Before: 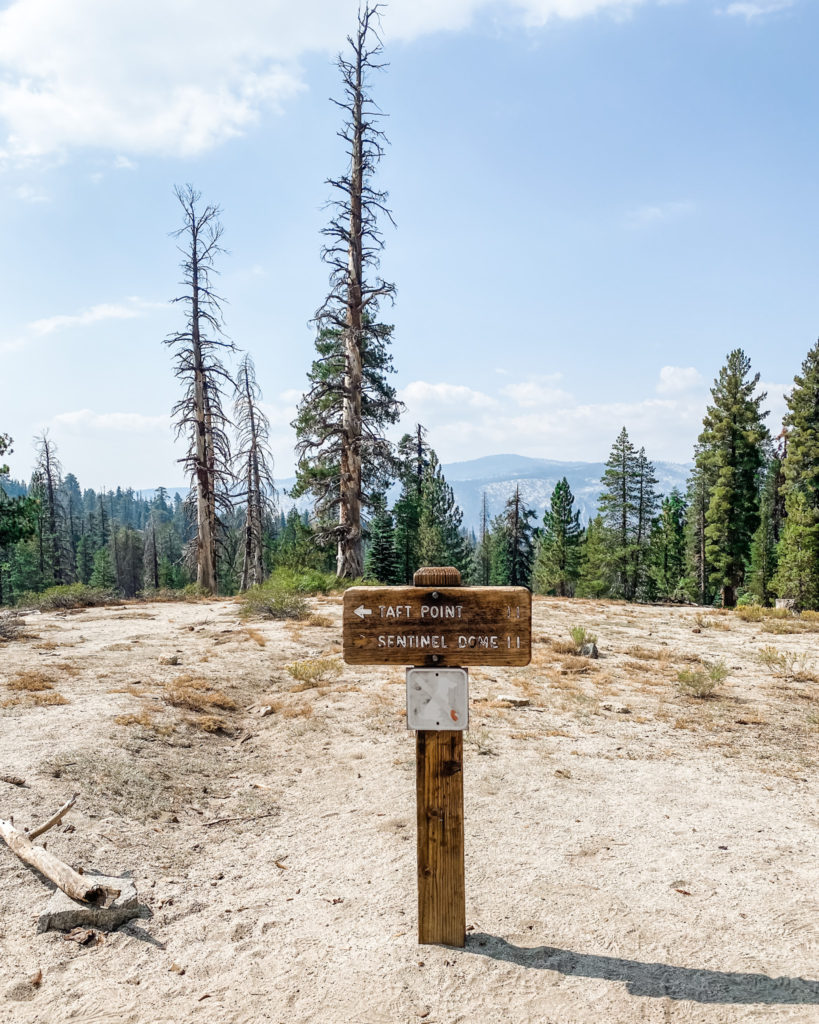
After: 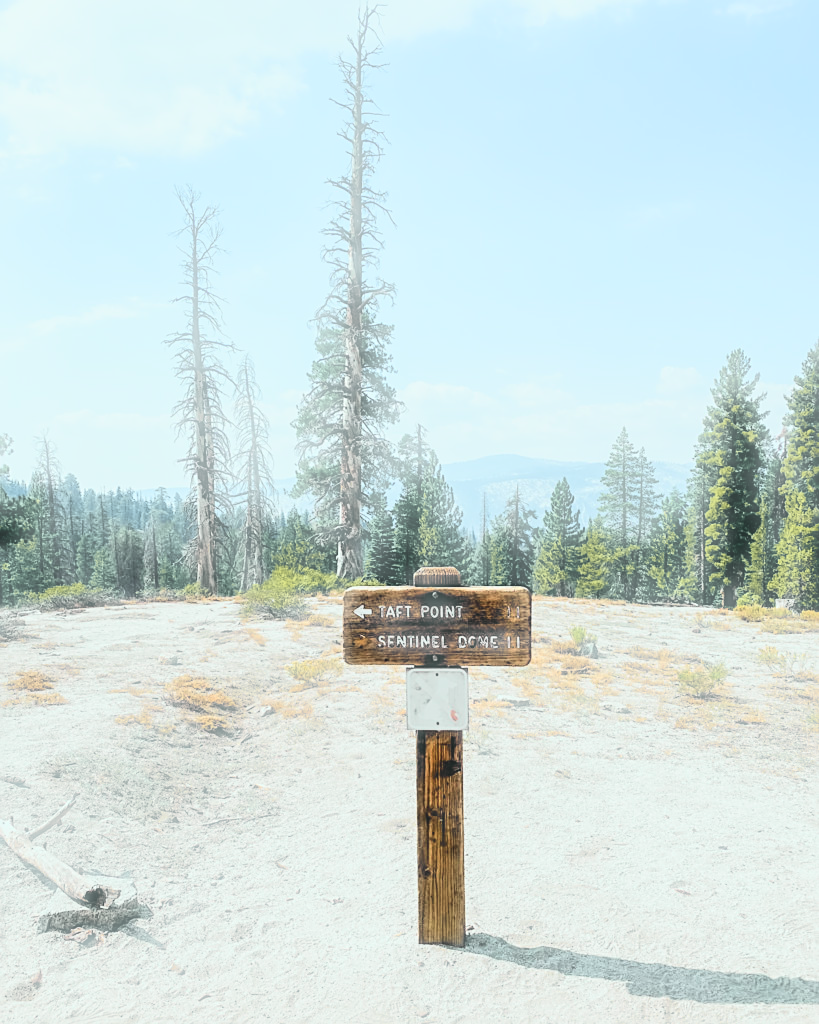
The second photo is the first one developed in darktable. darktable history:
sharpen: on, module defaults
haze removal: strength -0.898, distance 0.225, compatibility mode true, adaptive false
tone curve: curves: ch0 [(0, 0.036) (0.037, 0.042) (0.184, 0.146) (0.438, 0.521) (0.54, 0.668) (0.698, 0.835) (0.856, 0.92) (1, 0.98)]; ch1 [(0, 0) (0.393, 0.415) (0.447, 0.448) (0.482, 0.459) (0.509, 0.496) (0.527, 0.525) (0.571, 0.602) (0.619, 0.671) (0.715, 0.729) (1, 1)]; ch2 [(0, 0) (0.369, 0.388) (0.449, 0.454) (0.499, 0.5) (0.521, 0.517) (0.53, 0.544) (0.561, 0.607) (0.674, 0.735) (1, 1)], color space Lab, independent channels, preserve colors none
